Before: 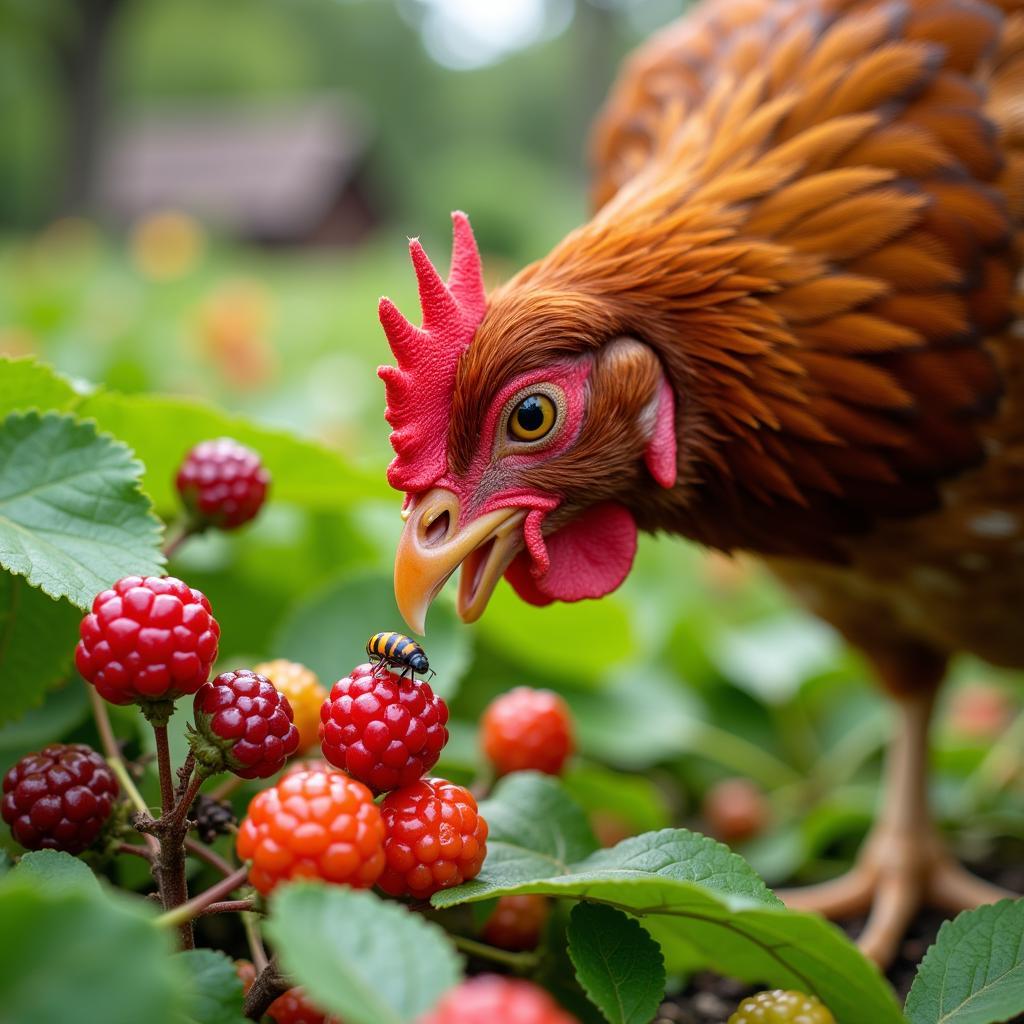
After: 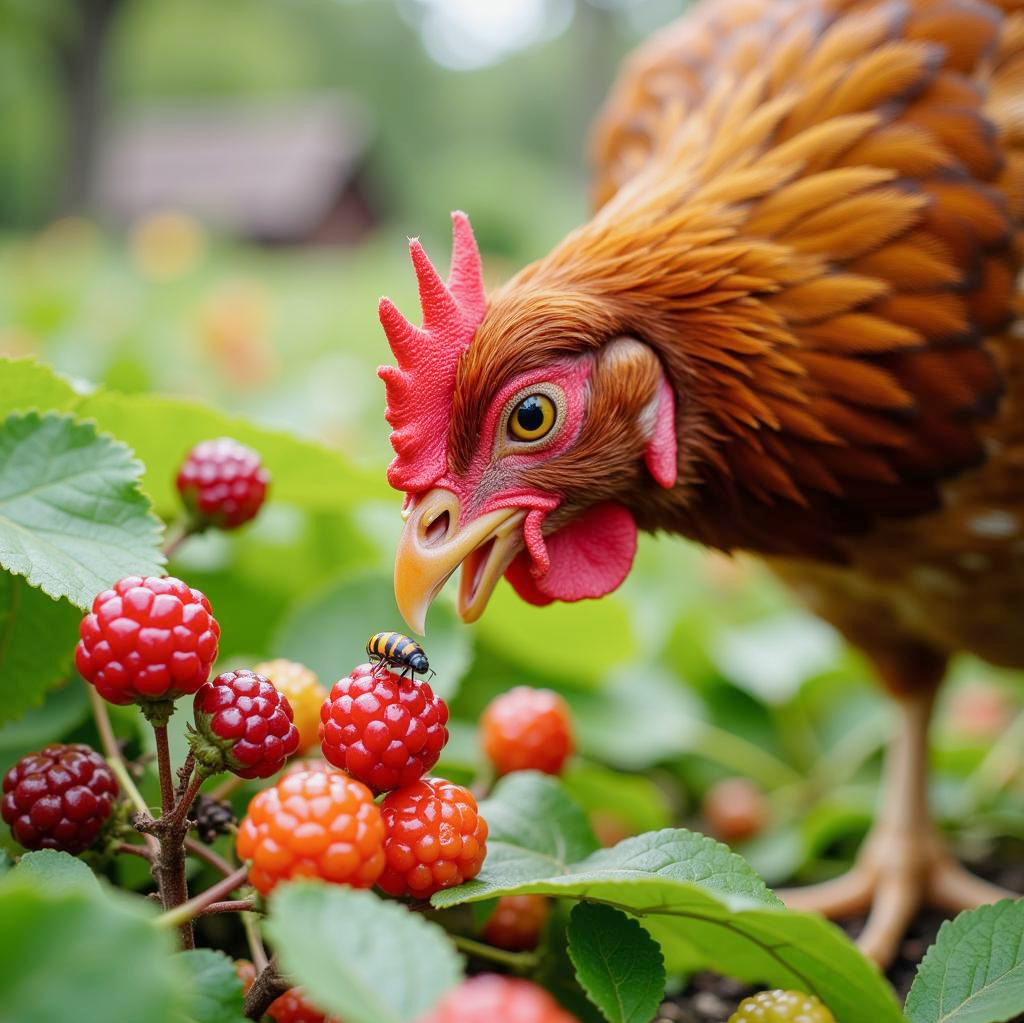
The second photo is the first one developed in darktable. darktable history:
crop: bottom 0.055%
exposure: exposure -0.155 EV, compensate exposure bias true, compensate highlight preservation false
base curve: curves: ch0 [(0, 0) (0.158, 0.273) (0.879, 0.895) (1, 1)], preserve colors none
